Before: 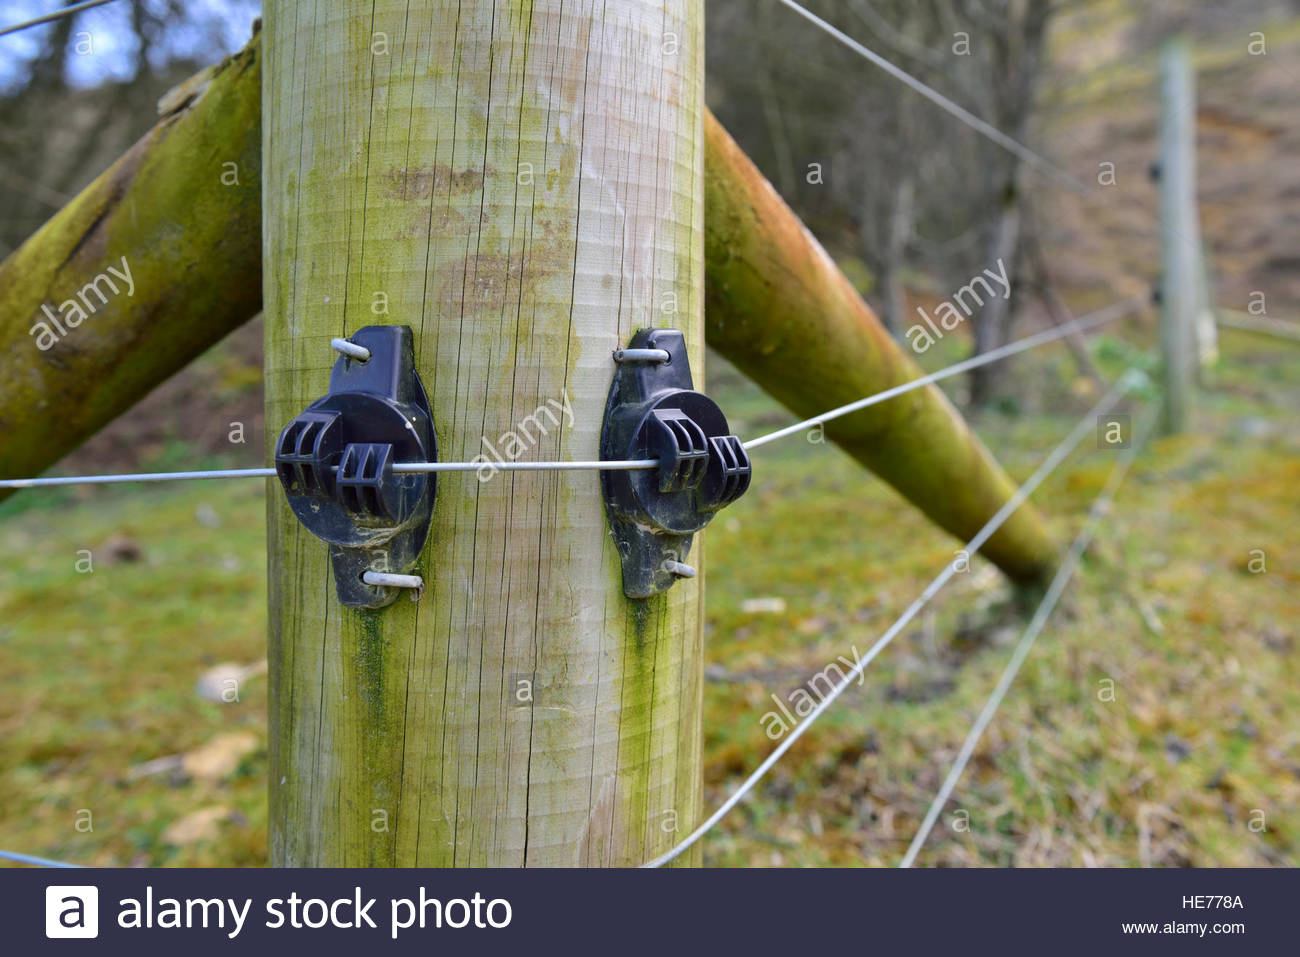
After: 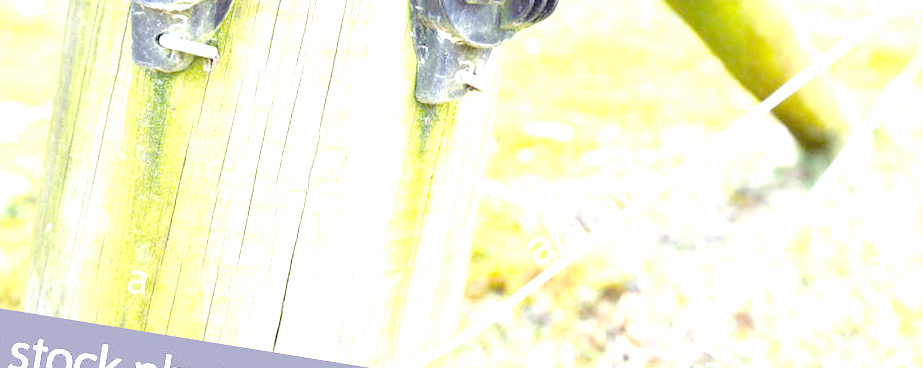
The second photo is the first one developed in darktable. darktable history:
white balance: emerald 1
rotate and perspective: rotation 9.12°, automatic cropping off
crop: left 18.091%, top 51.13%, right 17.525%, bottom 16.85%
tone equalizer "contrast tone curve: medium": -8 EV -0.75 EV, -7 EV -0.7 EV, -6 EV -0.6 EV, -5 EV -0.4 EV, -3 EV 0.4 EV, -2 EV 0.6 EV, -1 EV 0.7 EV, +0 EV 0.75 EV, edges refinement/feathering 500, mask exposure compensation -1.57 EV, preserve details no
exposure: exposure 0.566 EV
